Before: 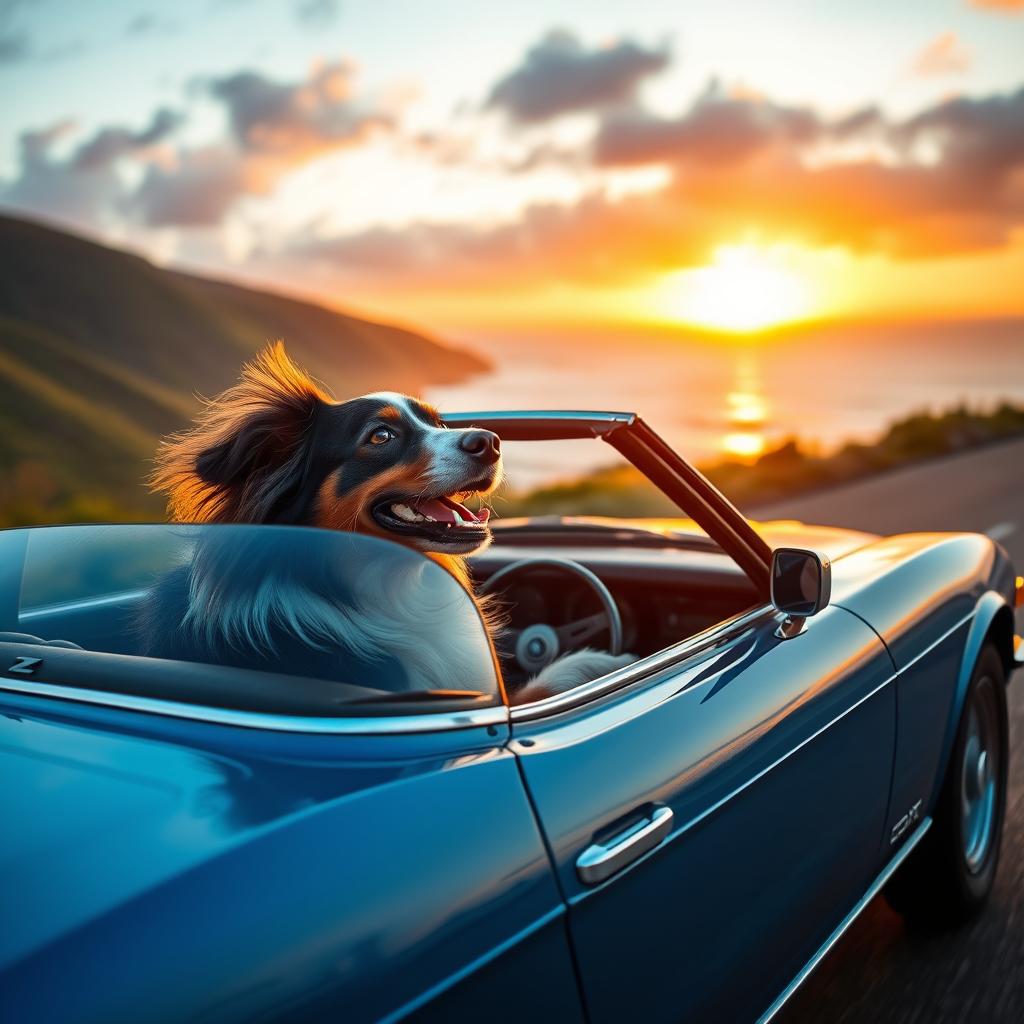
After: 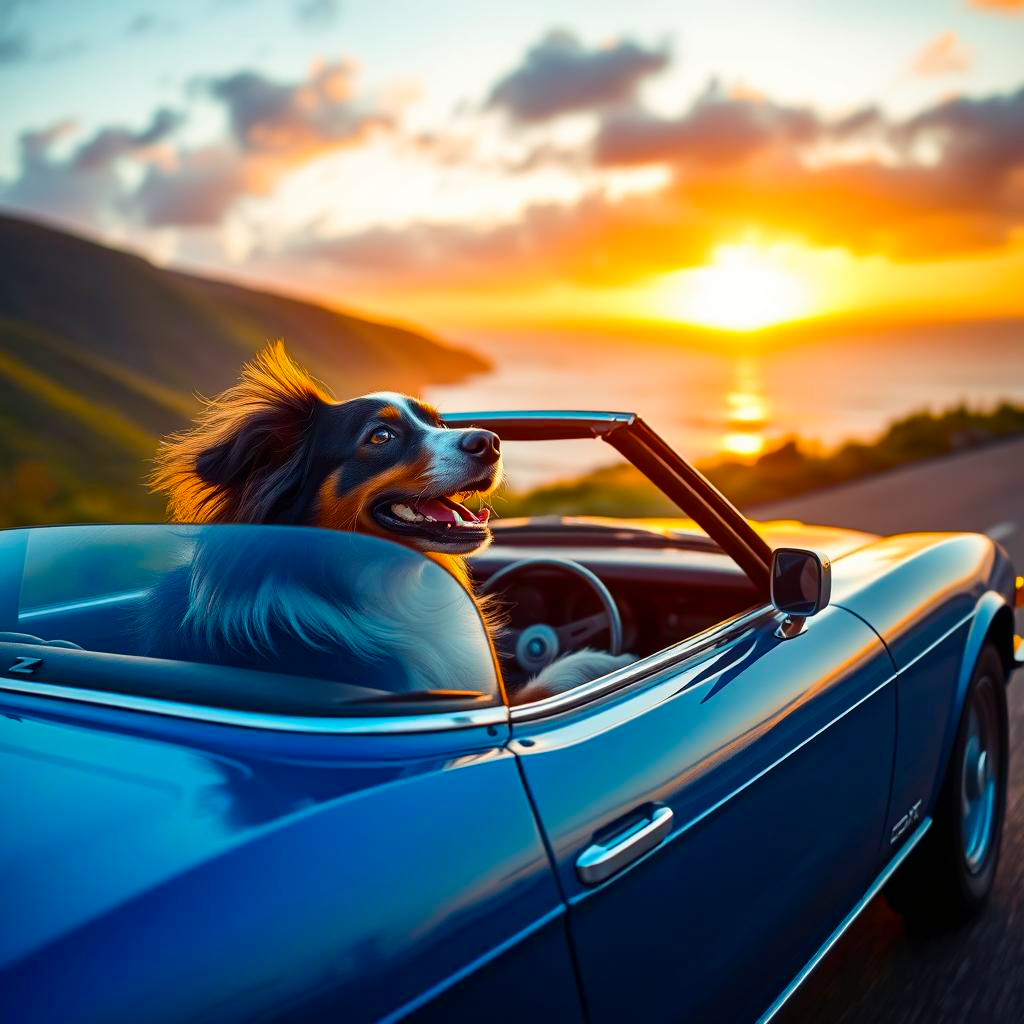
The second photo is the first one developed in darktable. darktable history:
color balance rgb: shadows lift › luminance -22%, shadows lift › chroma 6.52%, shadows lift › hue 268.01°, linear chroma grading › global chroma 15.456%, perceptual saturation grading › global saturation 15.529%, perceptual saturation grading › highlights -18.902%, perceptual saturation grading › shadows 19.446%, global vibrance 20%
